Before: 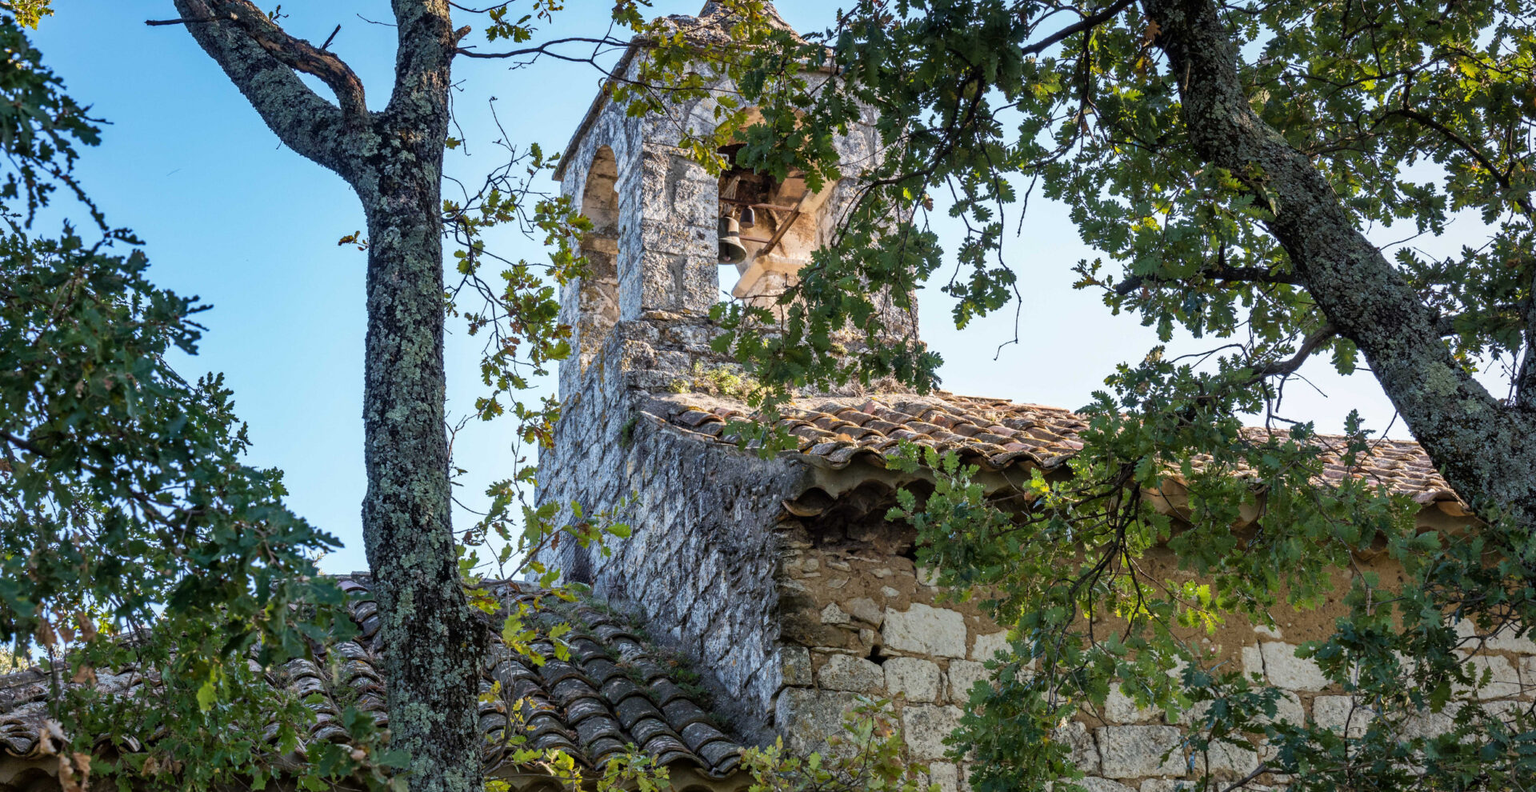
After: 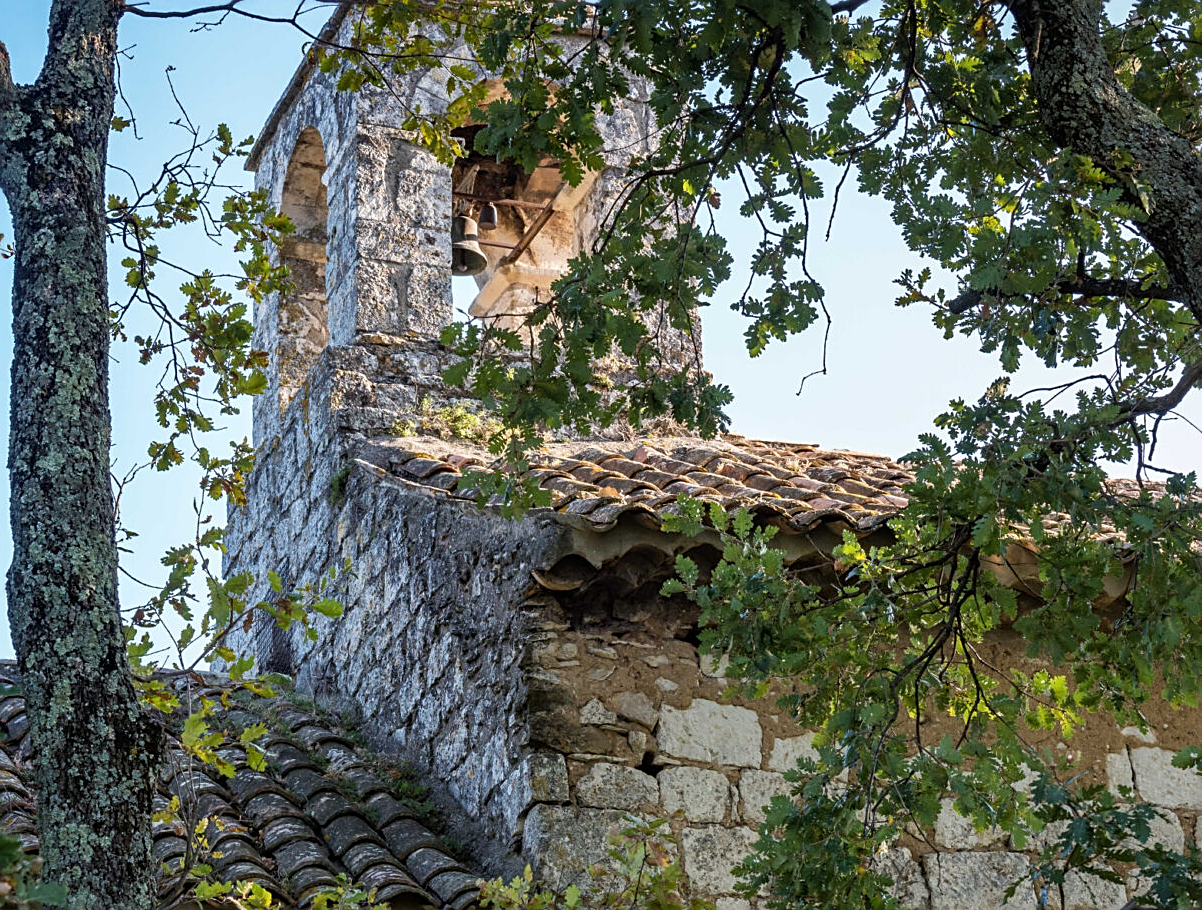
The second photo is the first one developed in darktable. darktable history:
crop and rotate: left 23.236%, top 5.63%, right 14.132%, bottom 2.361%
sharpen: on, module defaults
